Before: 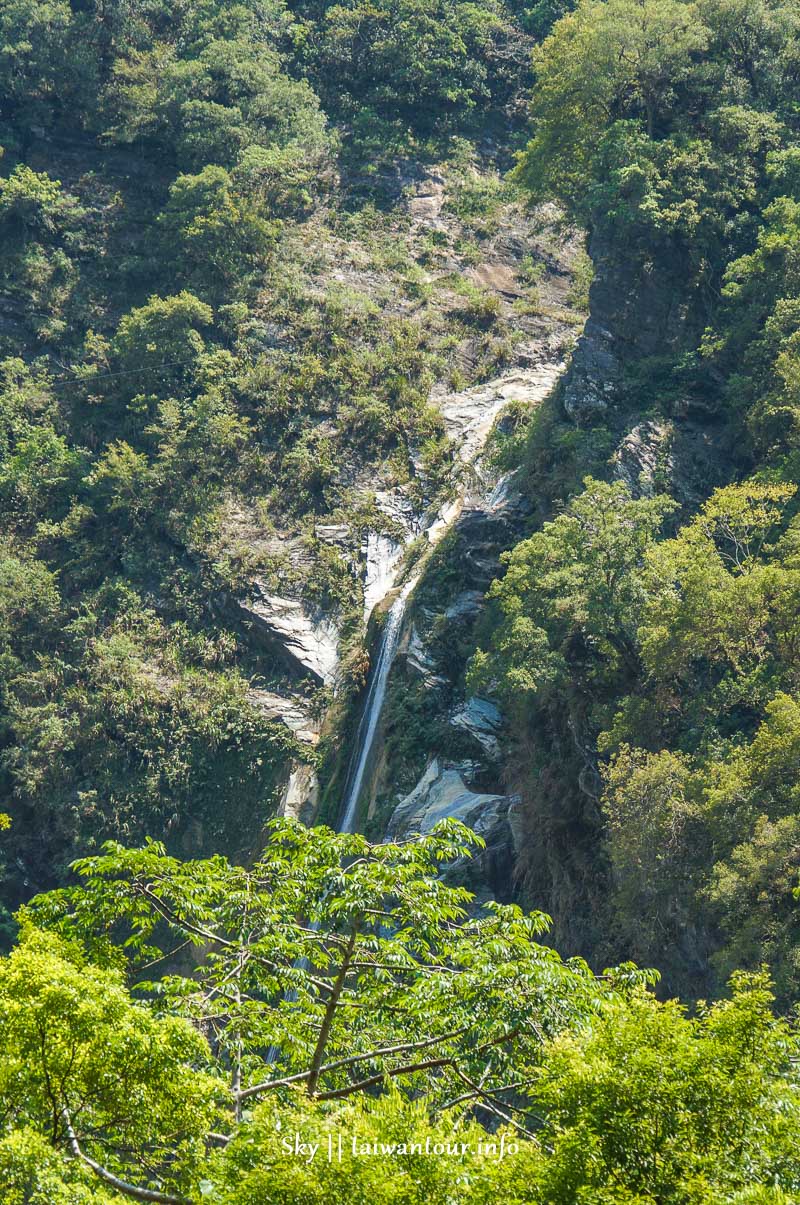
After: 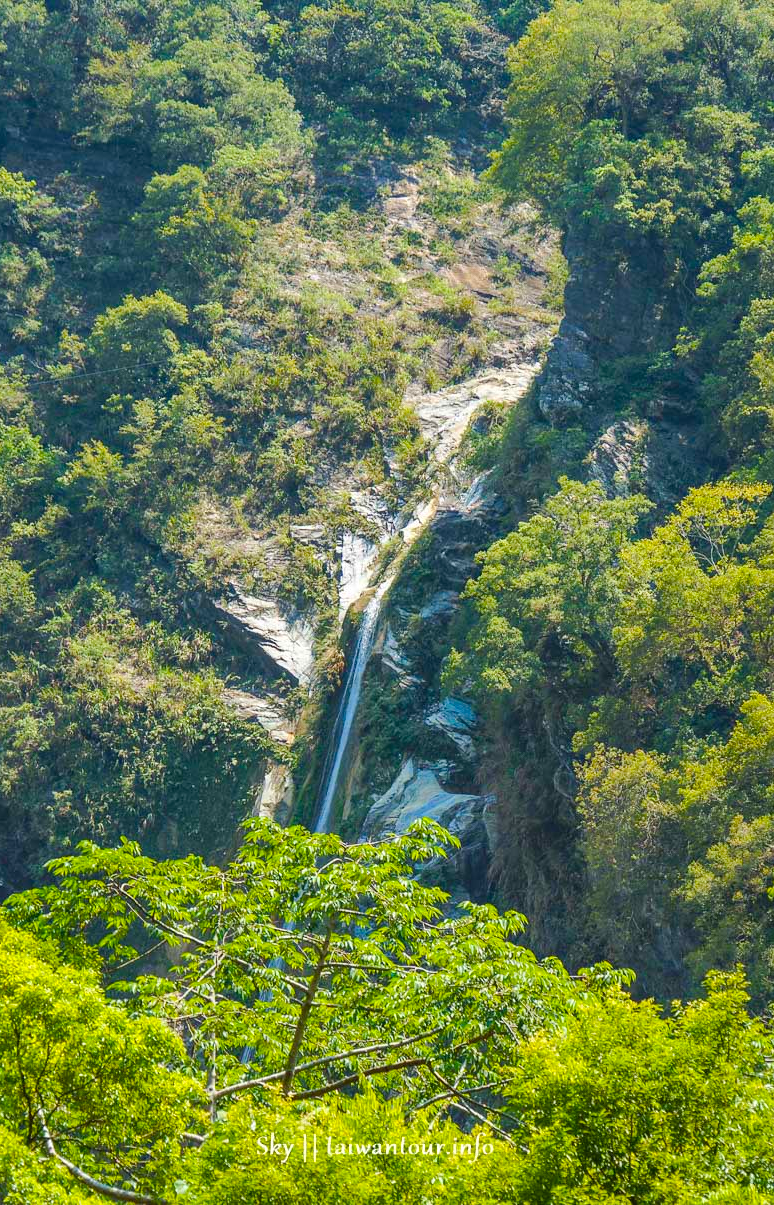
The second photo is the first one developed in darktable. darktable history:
color balance rgb: perceptual saturation grading › global saturation 25%, perceptual brilliance grading › mid-tones 10%, perceptual brilliance grading › shadows 15%, global vibrance 20%
crop and rotate: left 3.238%
